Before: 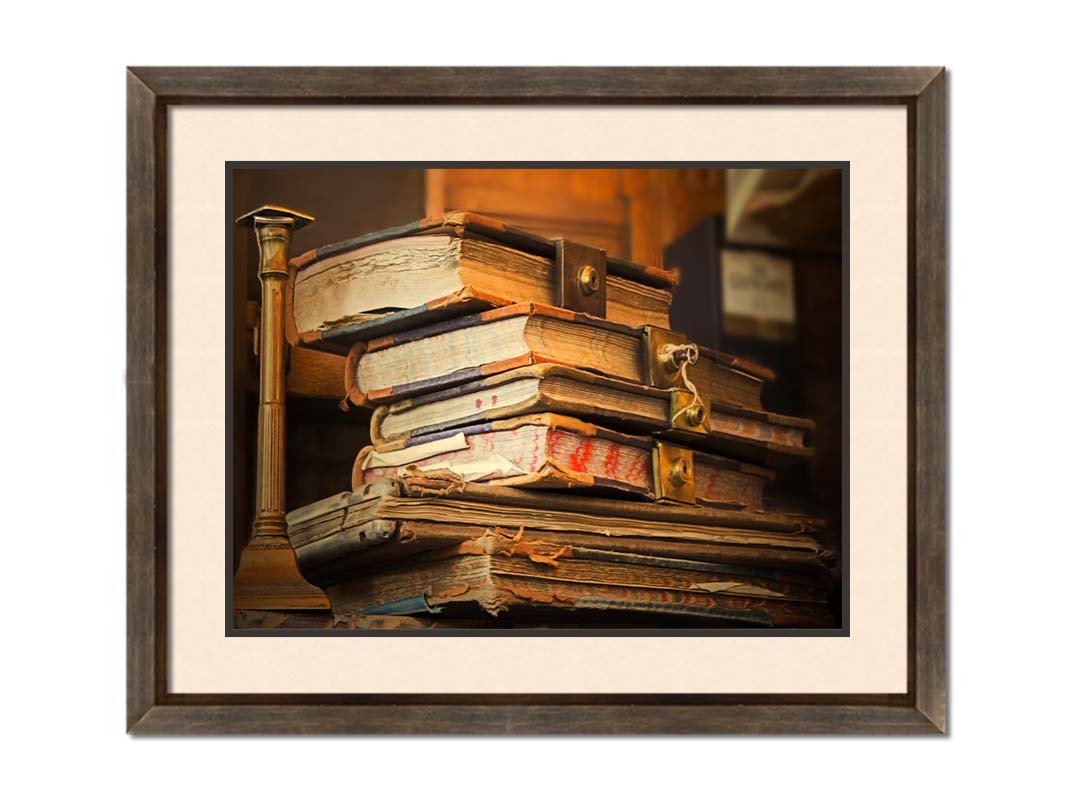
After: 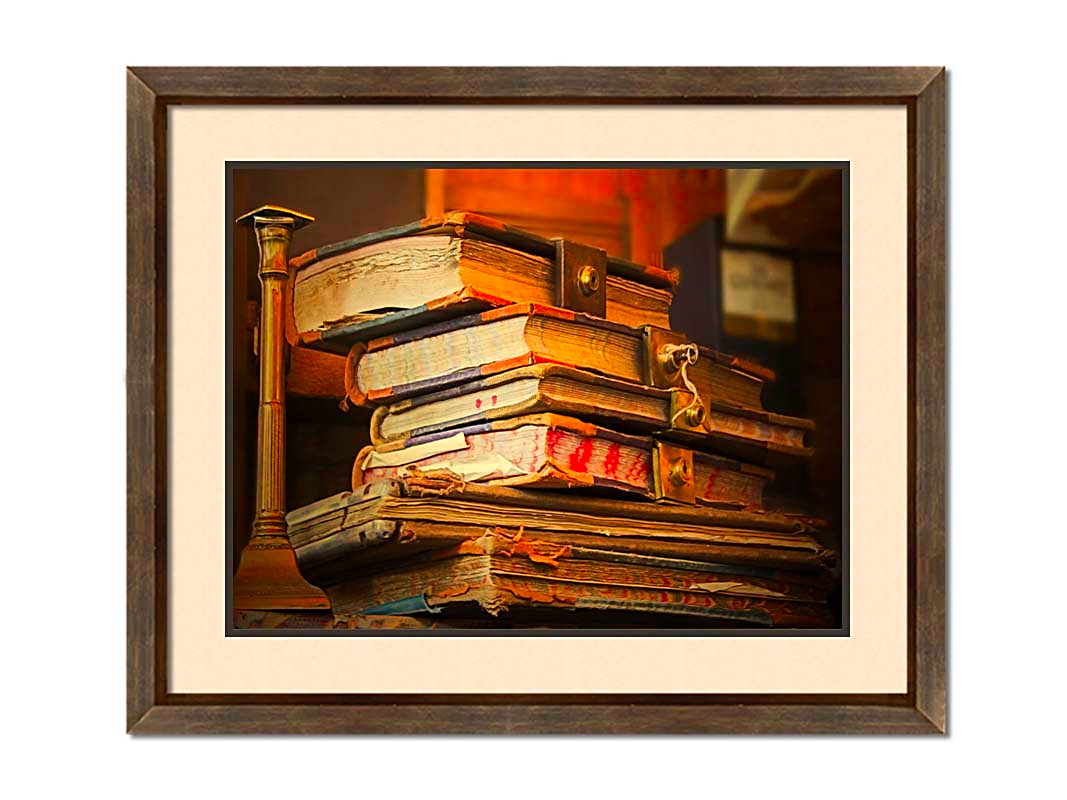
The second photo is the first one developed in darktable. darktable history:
sharpen: on, module defaults
color contrast: green-magenta contrast 1.69, blue-yellow contrast 1.49
